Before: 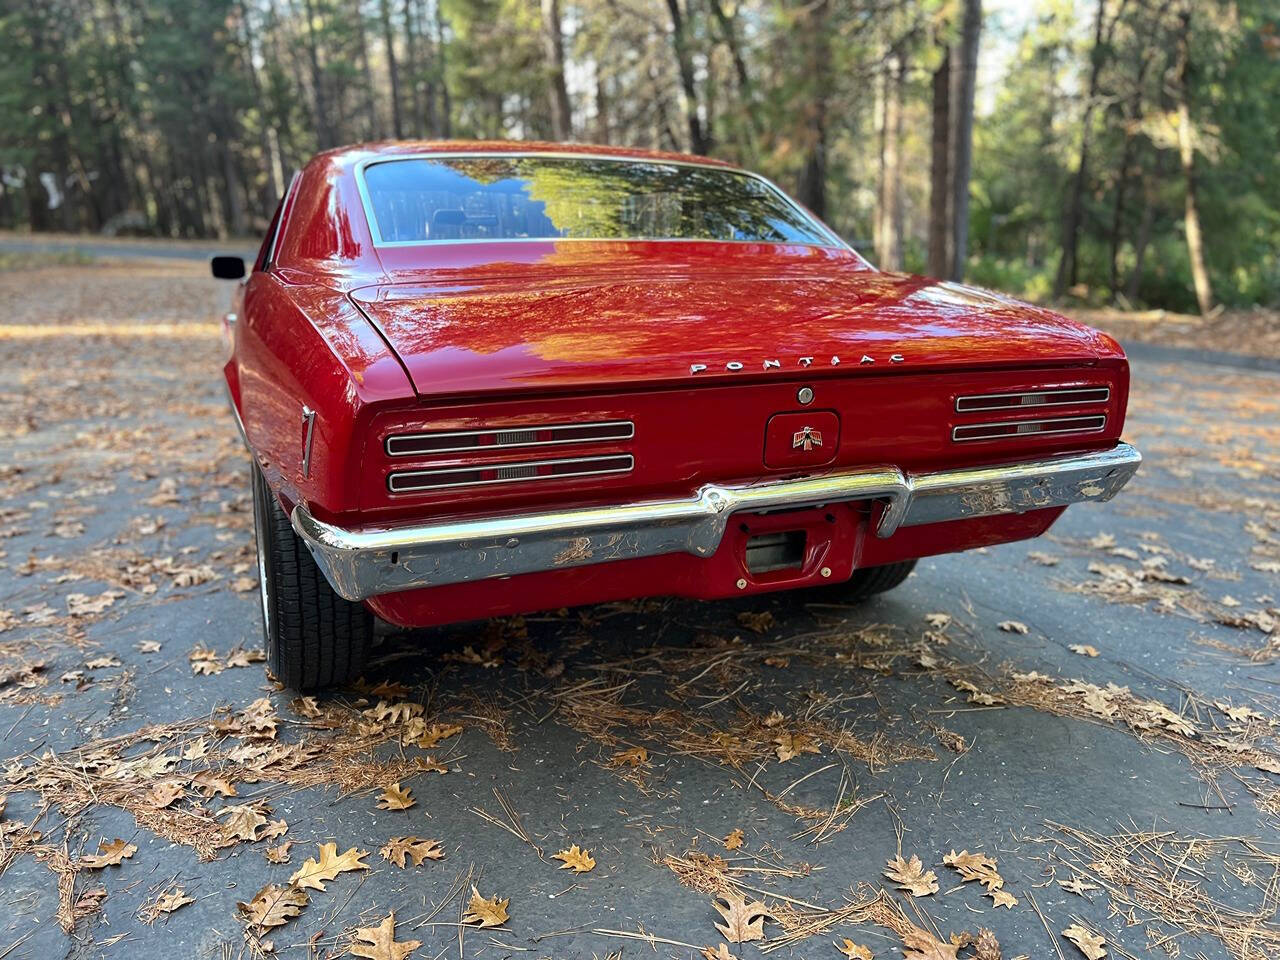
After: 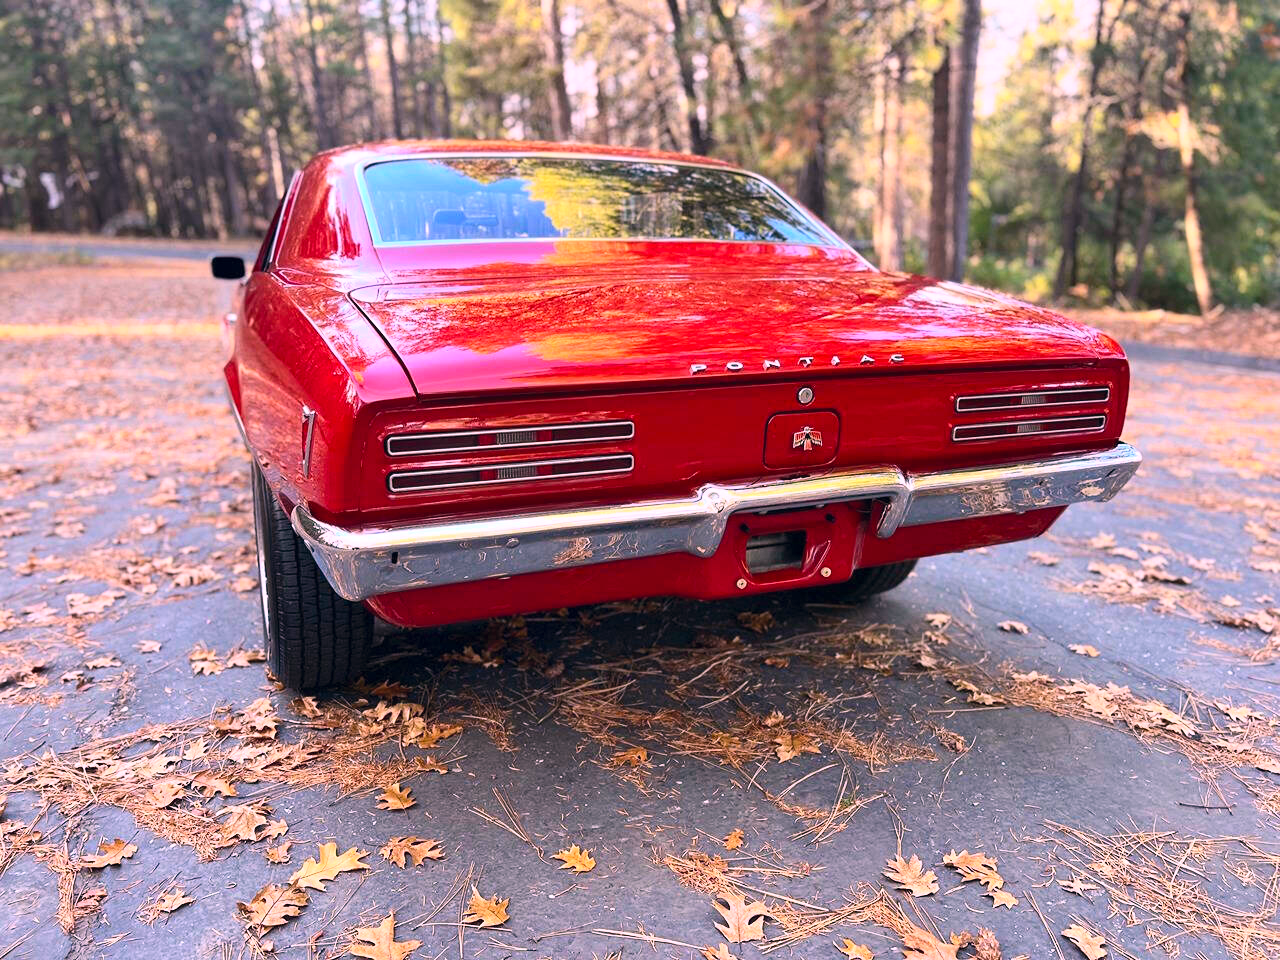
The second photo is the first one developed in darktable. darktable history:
color correction: highlights a* 0.207, highlights b* 2.7, shadows a* -0.874, shadows b* -4.78
contrast brightness saturation: contrast 0.2, brightness 0.16, saturation 0.22
white balance: red 1.188, blue 1.11
tone equalizer: on, module defaults
